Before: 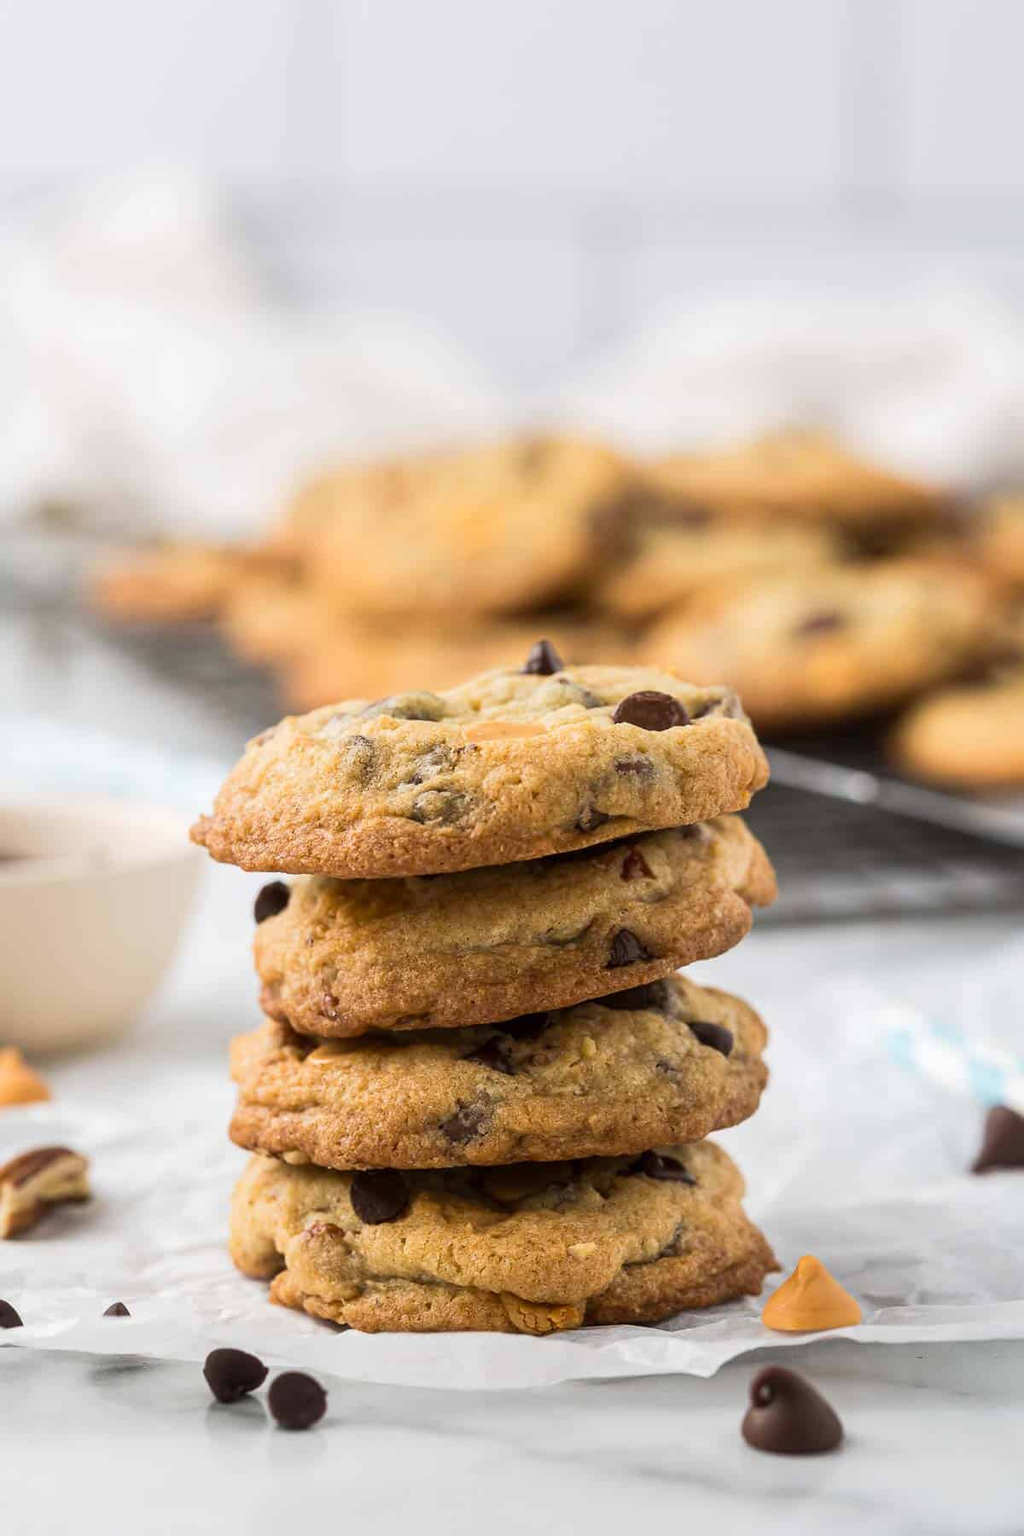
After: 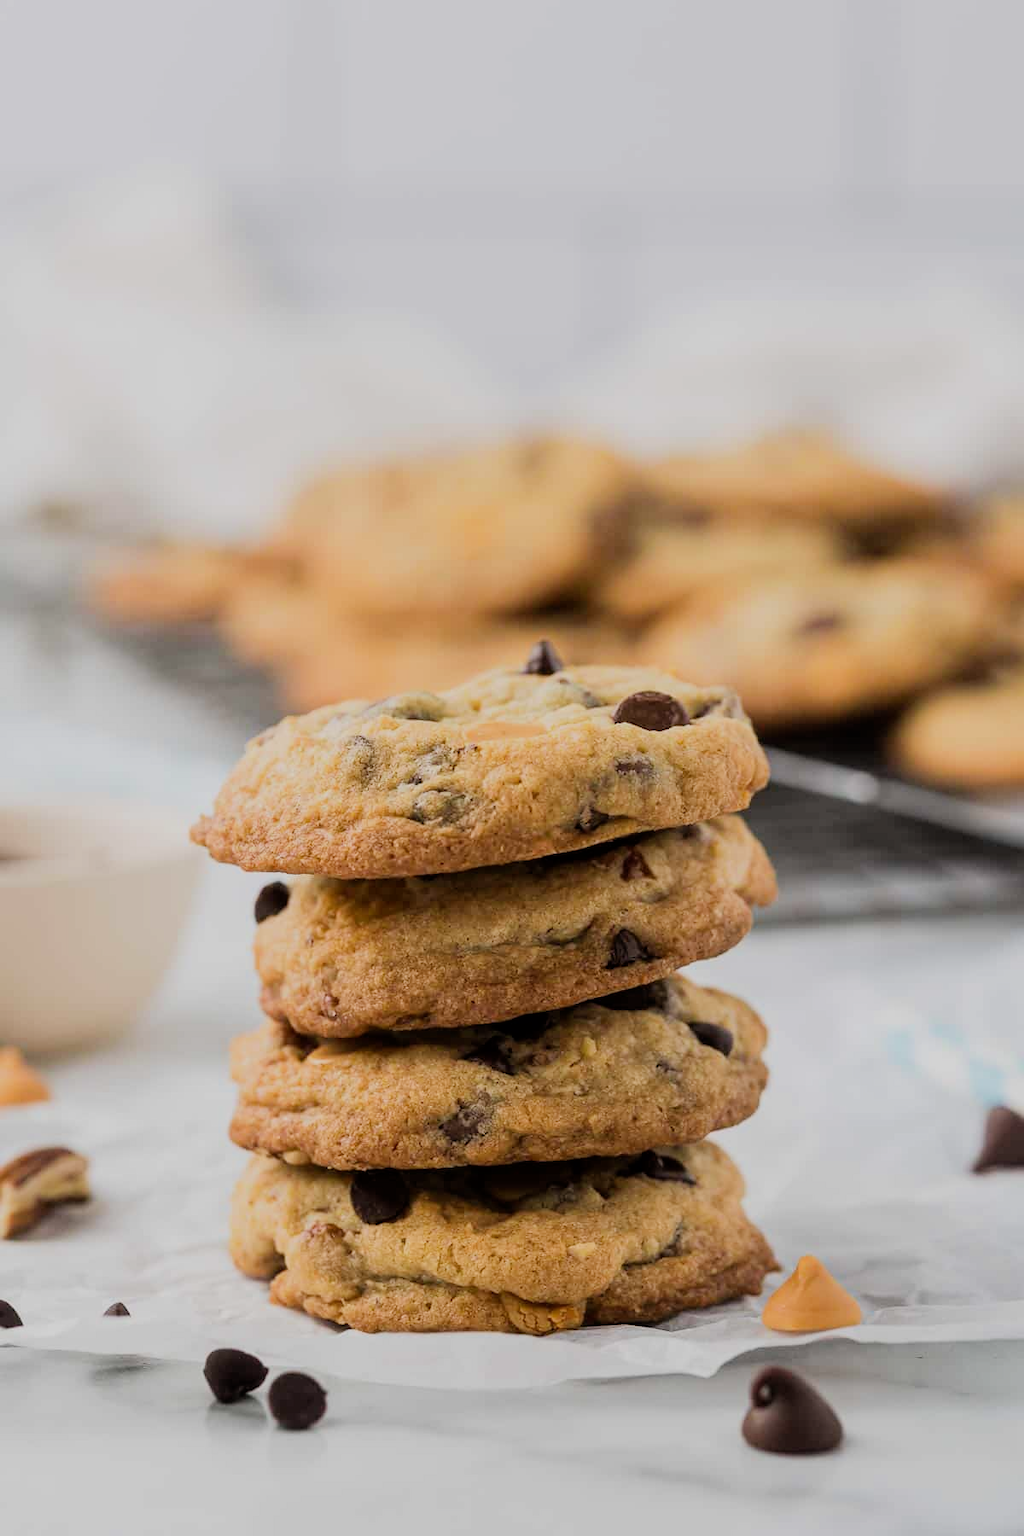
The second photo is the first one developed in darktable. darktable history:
filmic rgb: black relative exposure -7.65 EV, white relative exposure 4.56 EV, hardness 3.61
shadows and highlights: shadows 30.86, highlights 0, soften with gaussian
